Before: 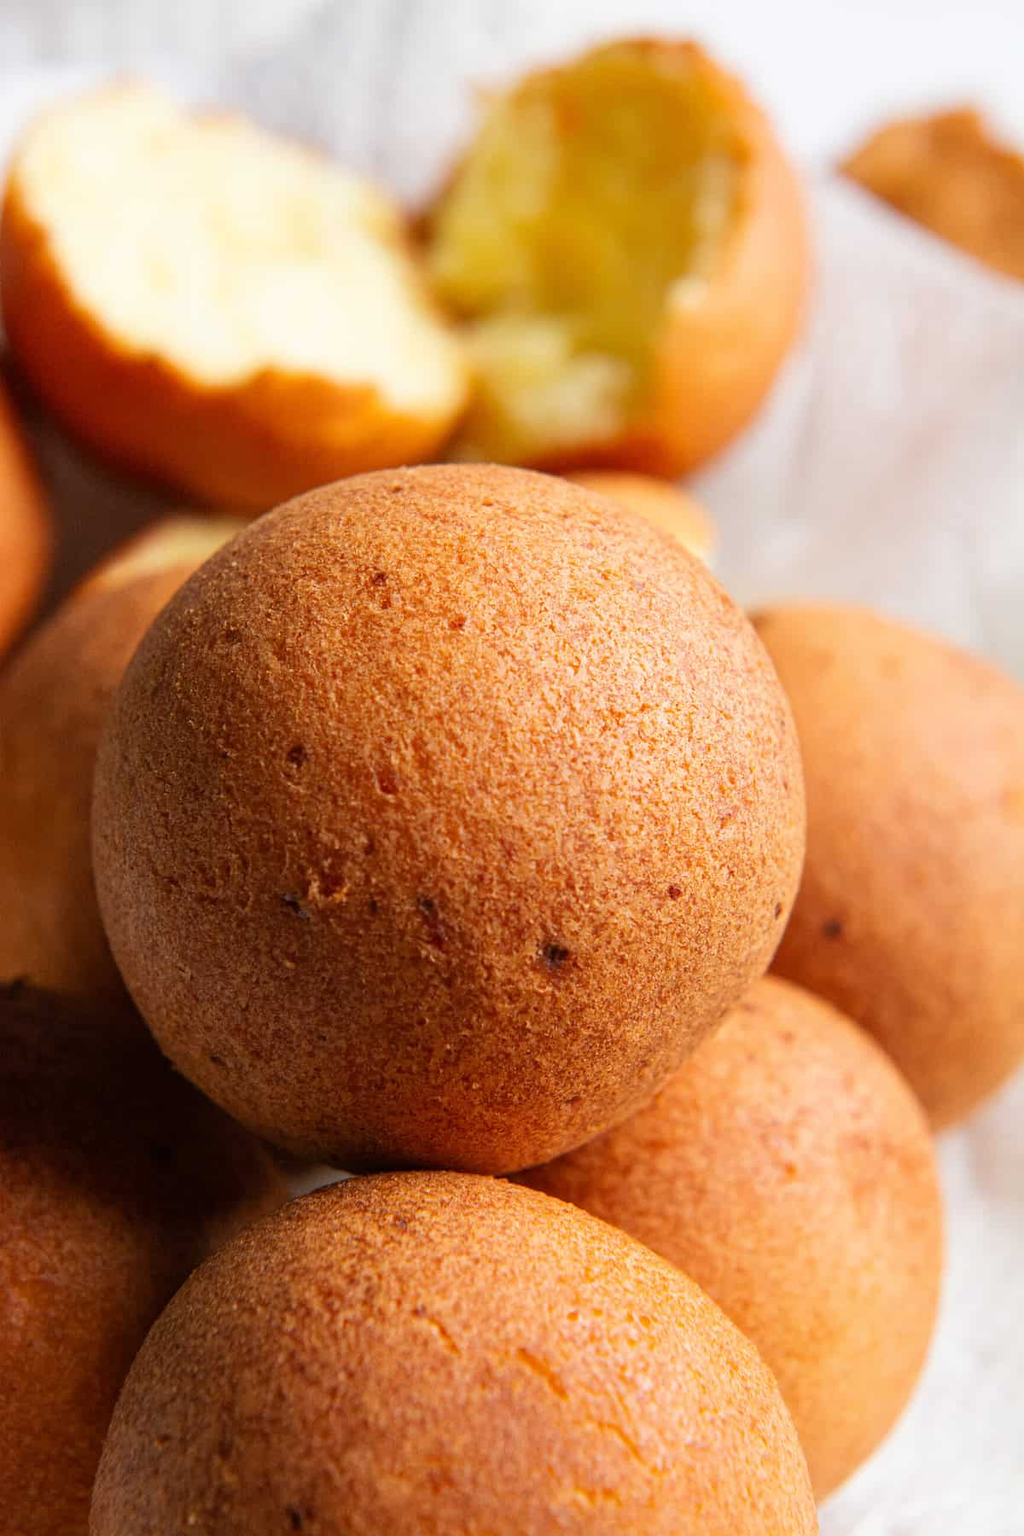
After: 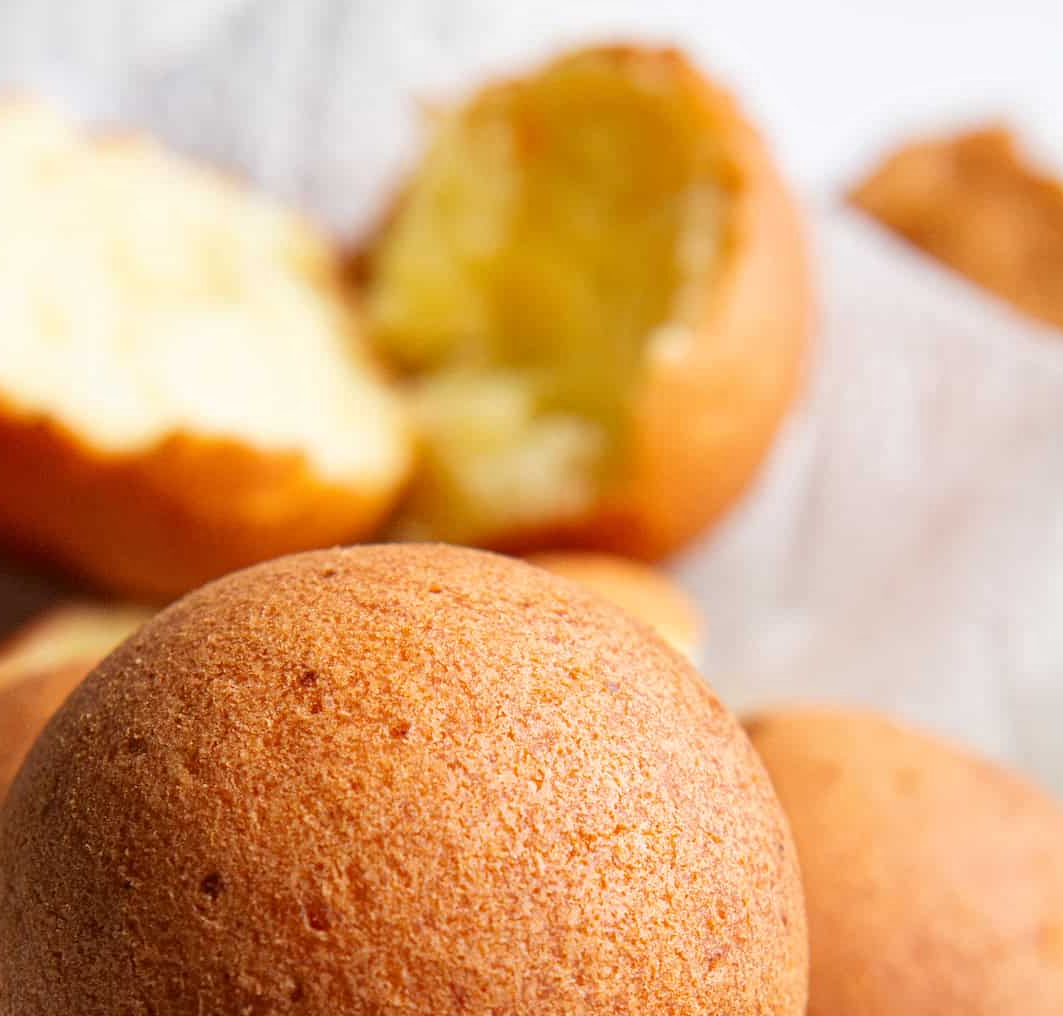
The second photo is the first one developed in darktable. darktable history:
crop and rotate: left 11.352%, bottom 43.525%
local contrast: mode bilateral grid, contrast 11, coarseness 26, detail 115%, midtone range 0.2
